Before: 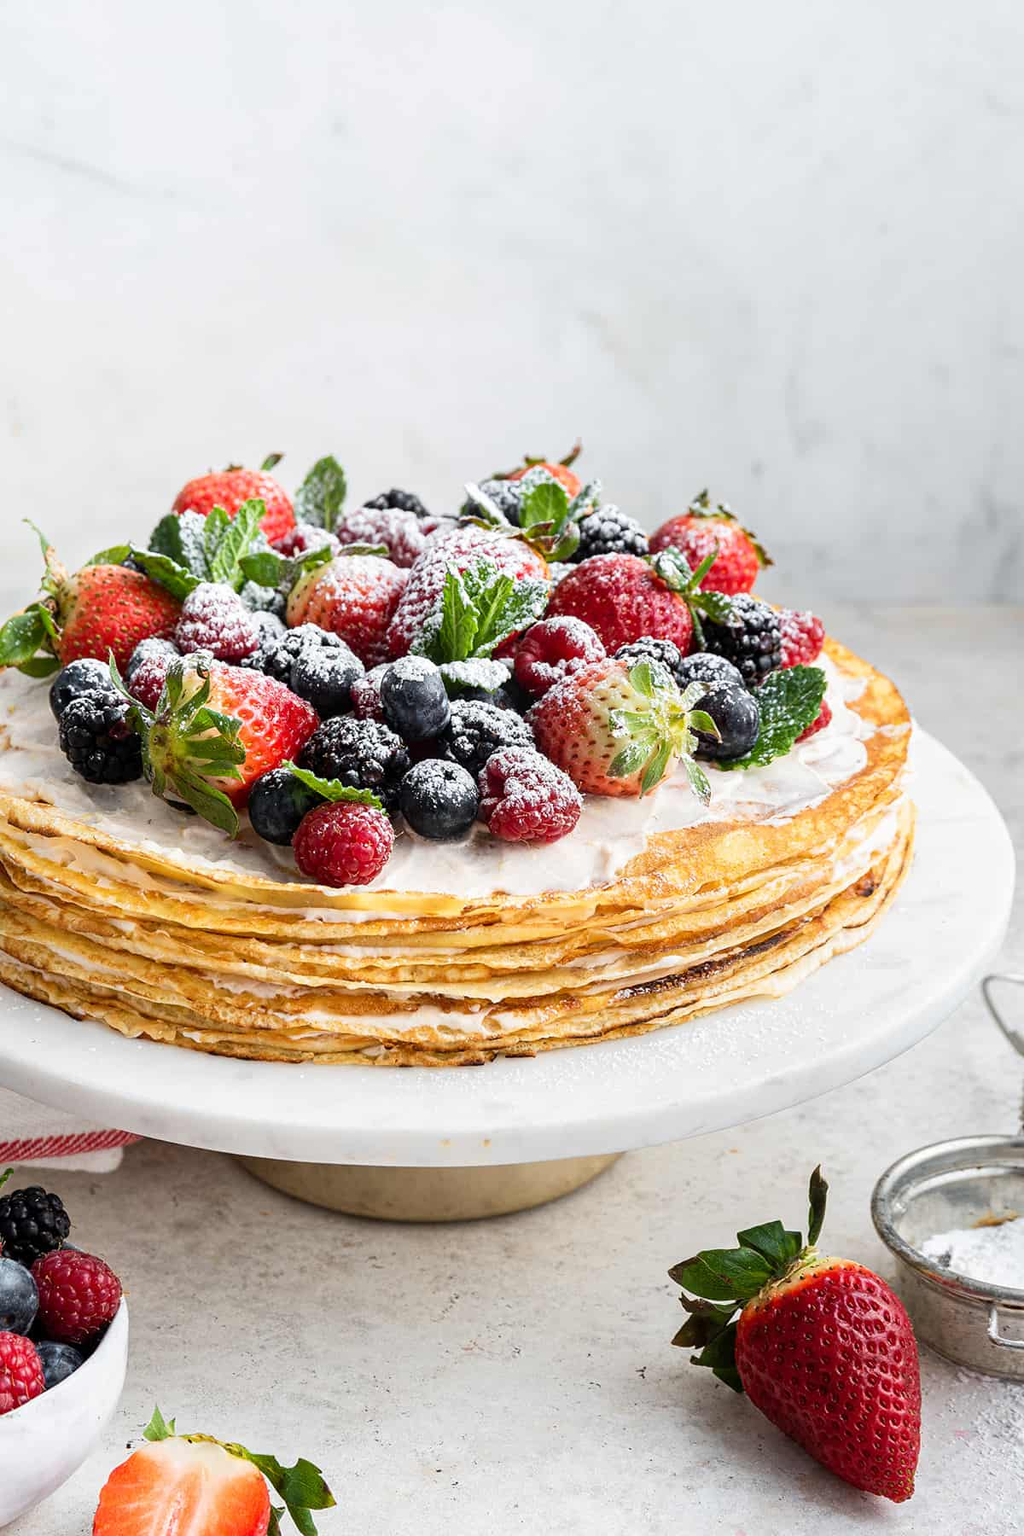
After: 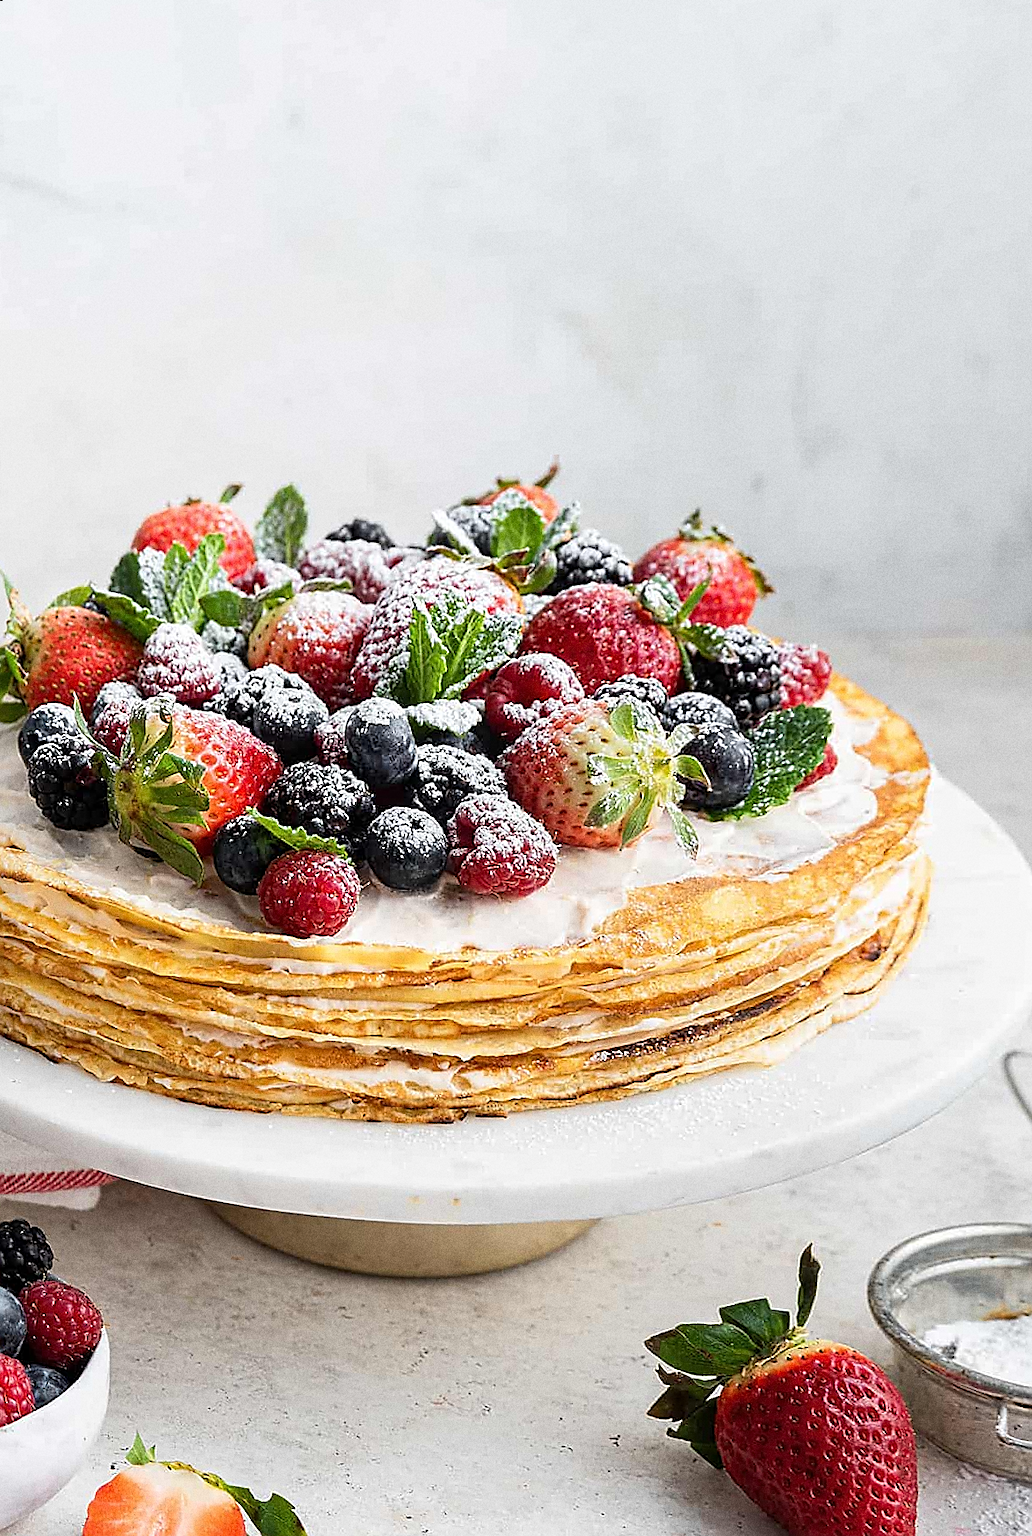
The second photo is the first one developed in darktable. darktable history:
rotate and perspective: rotation 0.062°, lens shift (vertical) 0.115, lens shift (horizontal) -0.133, crop left 0.047, crop right 0.94, crop top 0.061, crop bottom 0.94
grain: coarseness 8.68 ISO, strength 31.94%
sharpen: radius 1.4, amount 1.25, threshold 0.7
